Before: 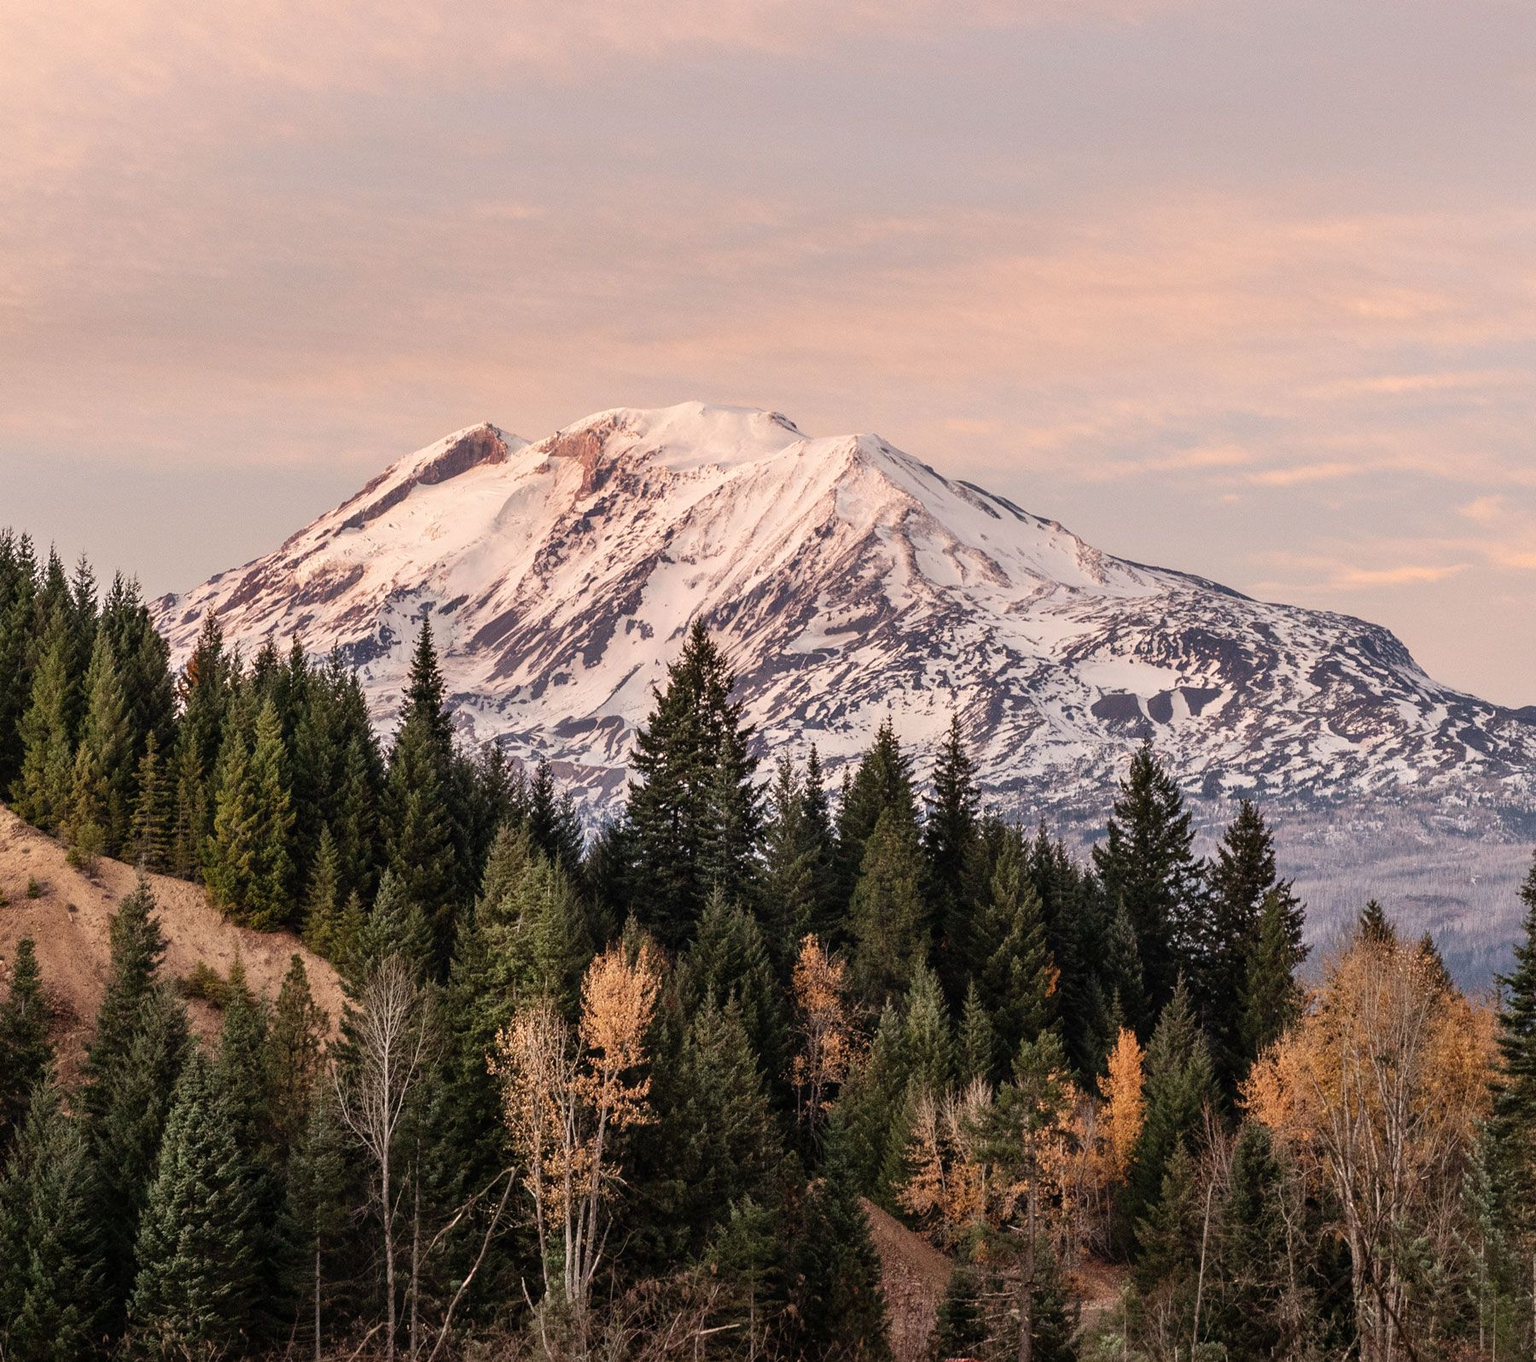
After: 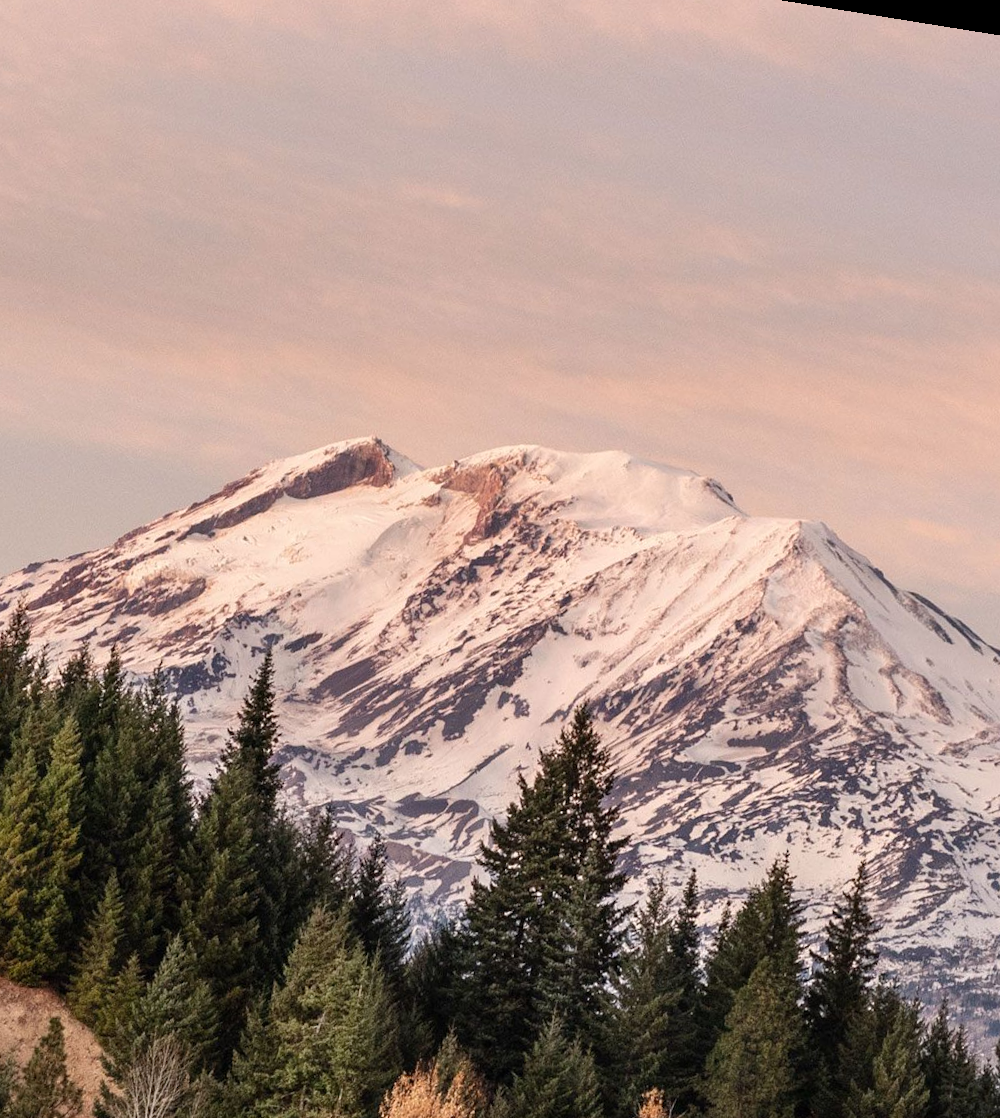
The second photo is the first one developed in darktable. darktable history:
rotate and perspective: rotation 9.12°, automatic cropping off
crop: left 17.835%, top 7.675%, right 32.881%, bottom 32.213%
